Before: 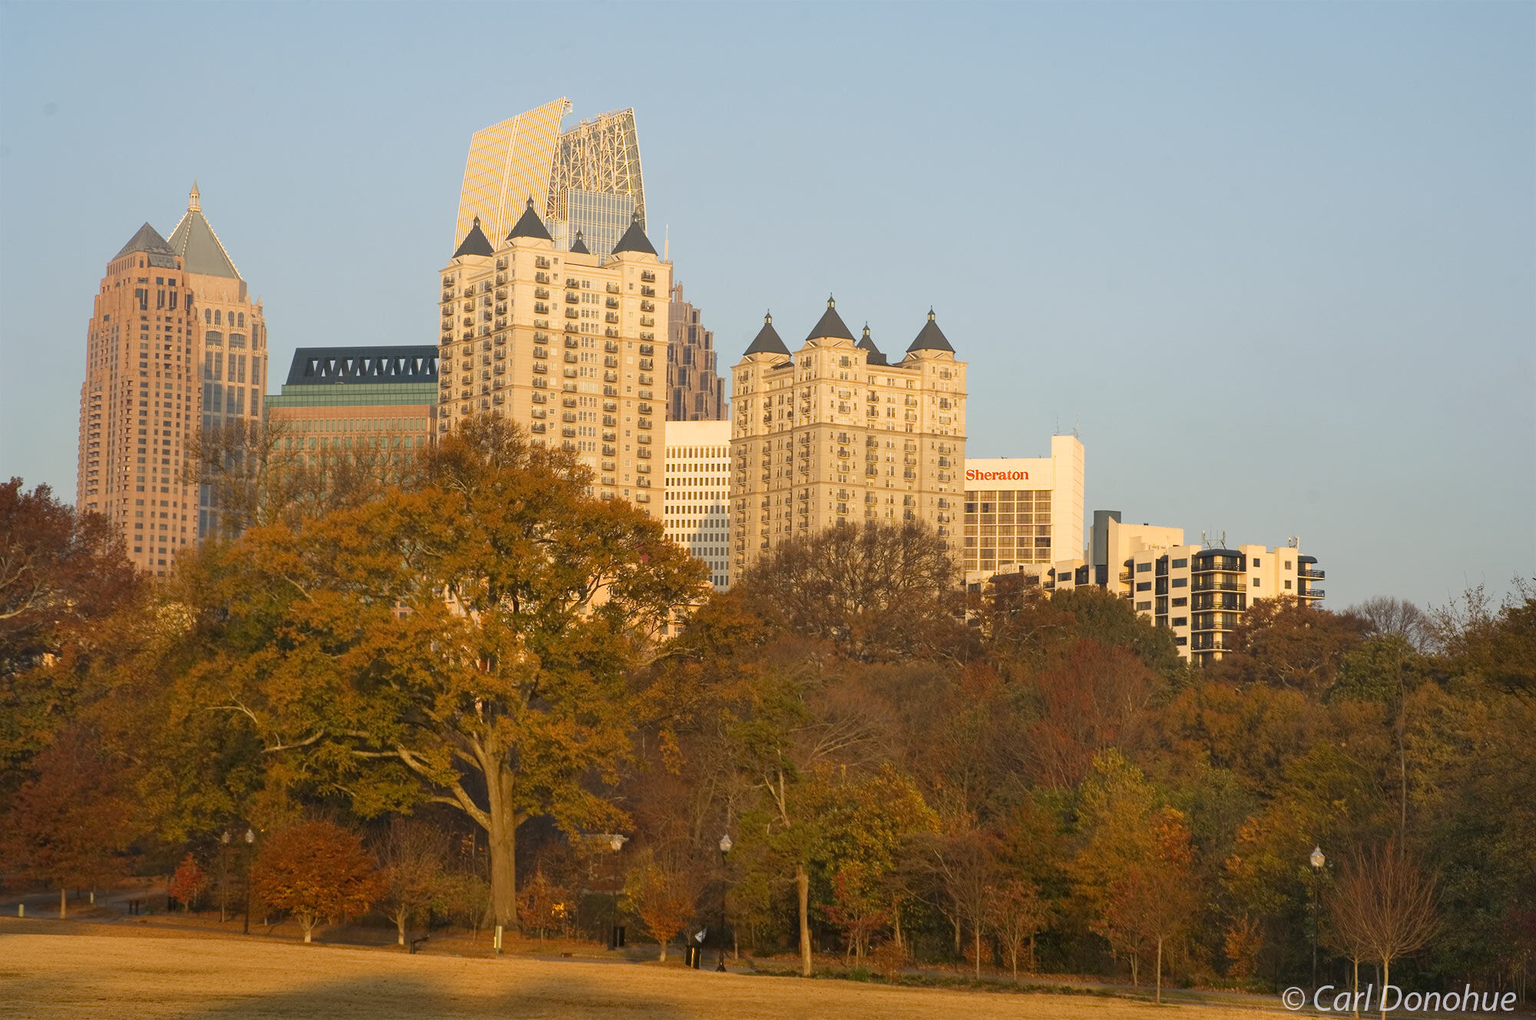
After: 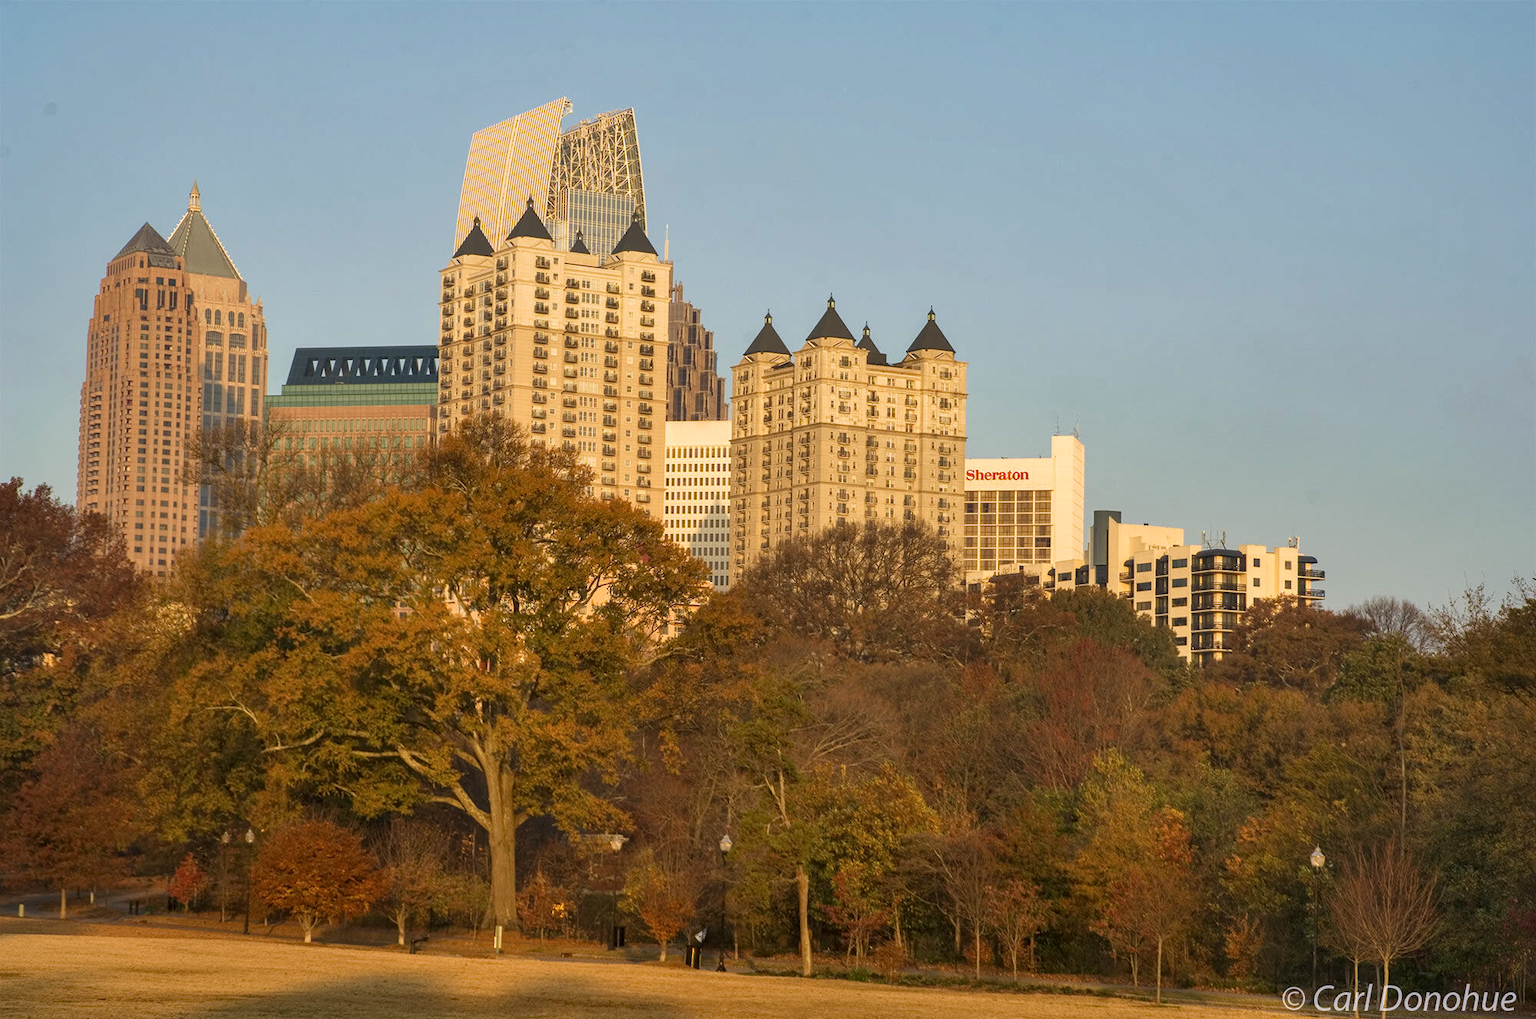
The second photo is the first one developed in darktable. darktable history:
local contrast: on, module defaults
shadows and highlights: shadows 22.7, highlights -48.71, soften with gaussian
velvia: on, module defaults
